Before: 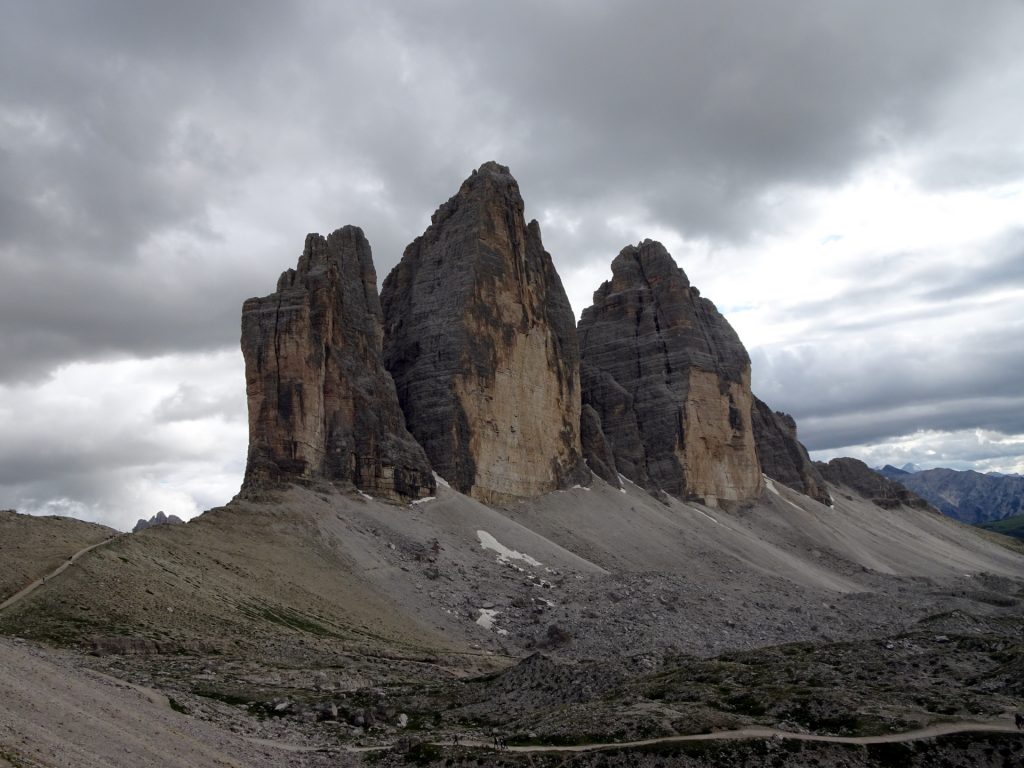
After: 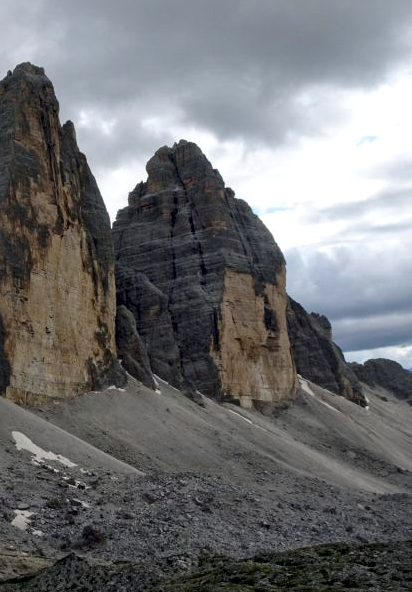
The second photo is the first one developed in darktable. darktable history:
color balance rgb: shadows lift › chroma 2.036%, shadows lift › hue 219.6°, linear chroma grading › global chroma 3.098%, perceptual saturation grading › global saturation 31.165%
local contrast: mode bilateral grid, contrast 20, coarseness 20, detail 150%, midtone range 0.2
crop: left 45.46%, top 12.938%, right 14.244%, bottom 9.894%
